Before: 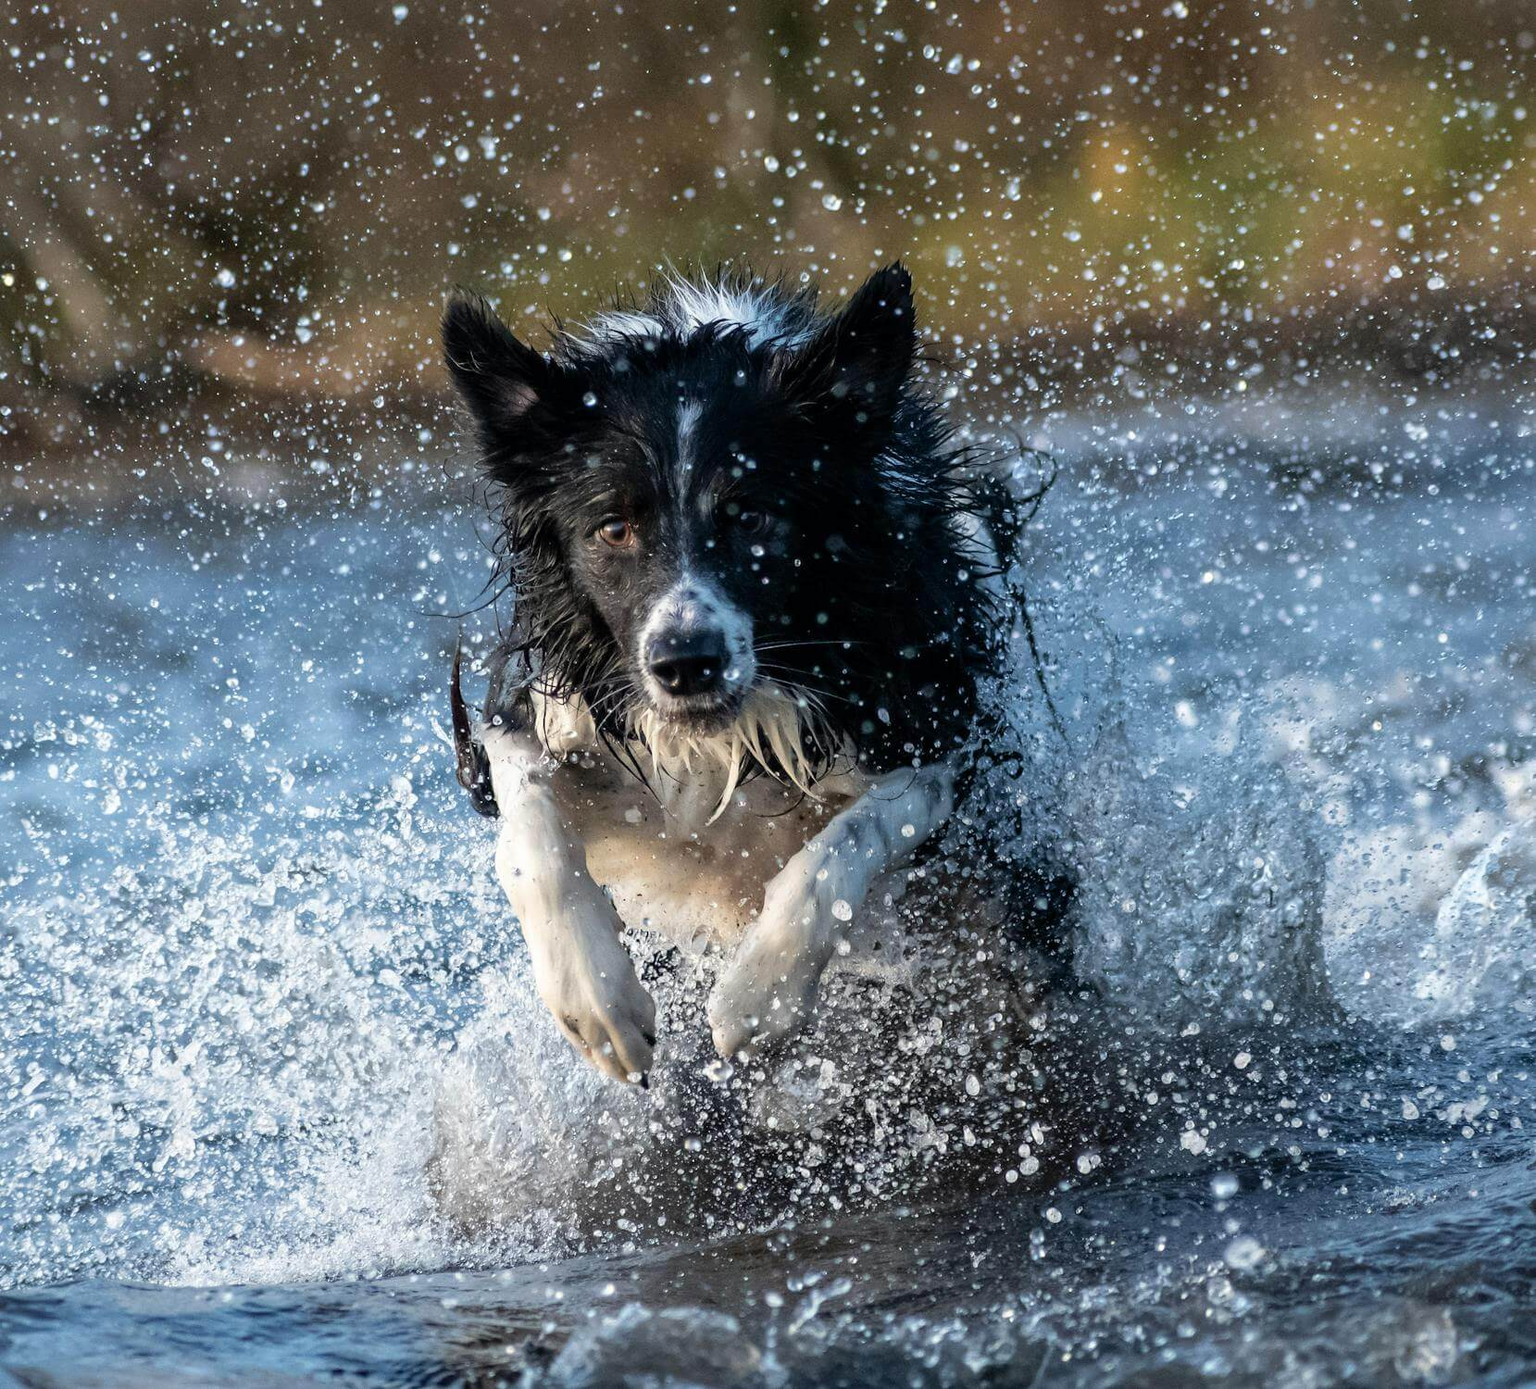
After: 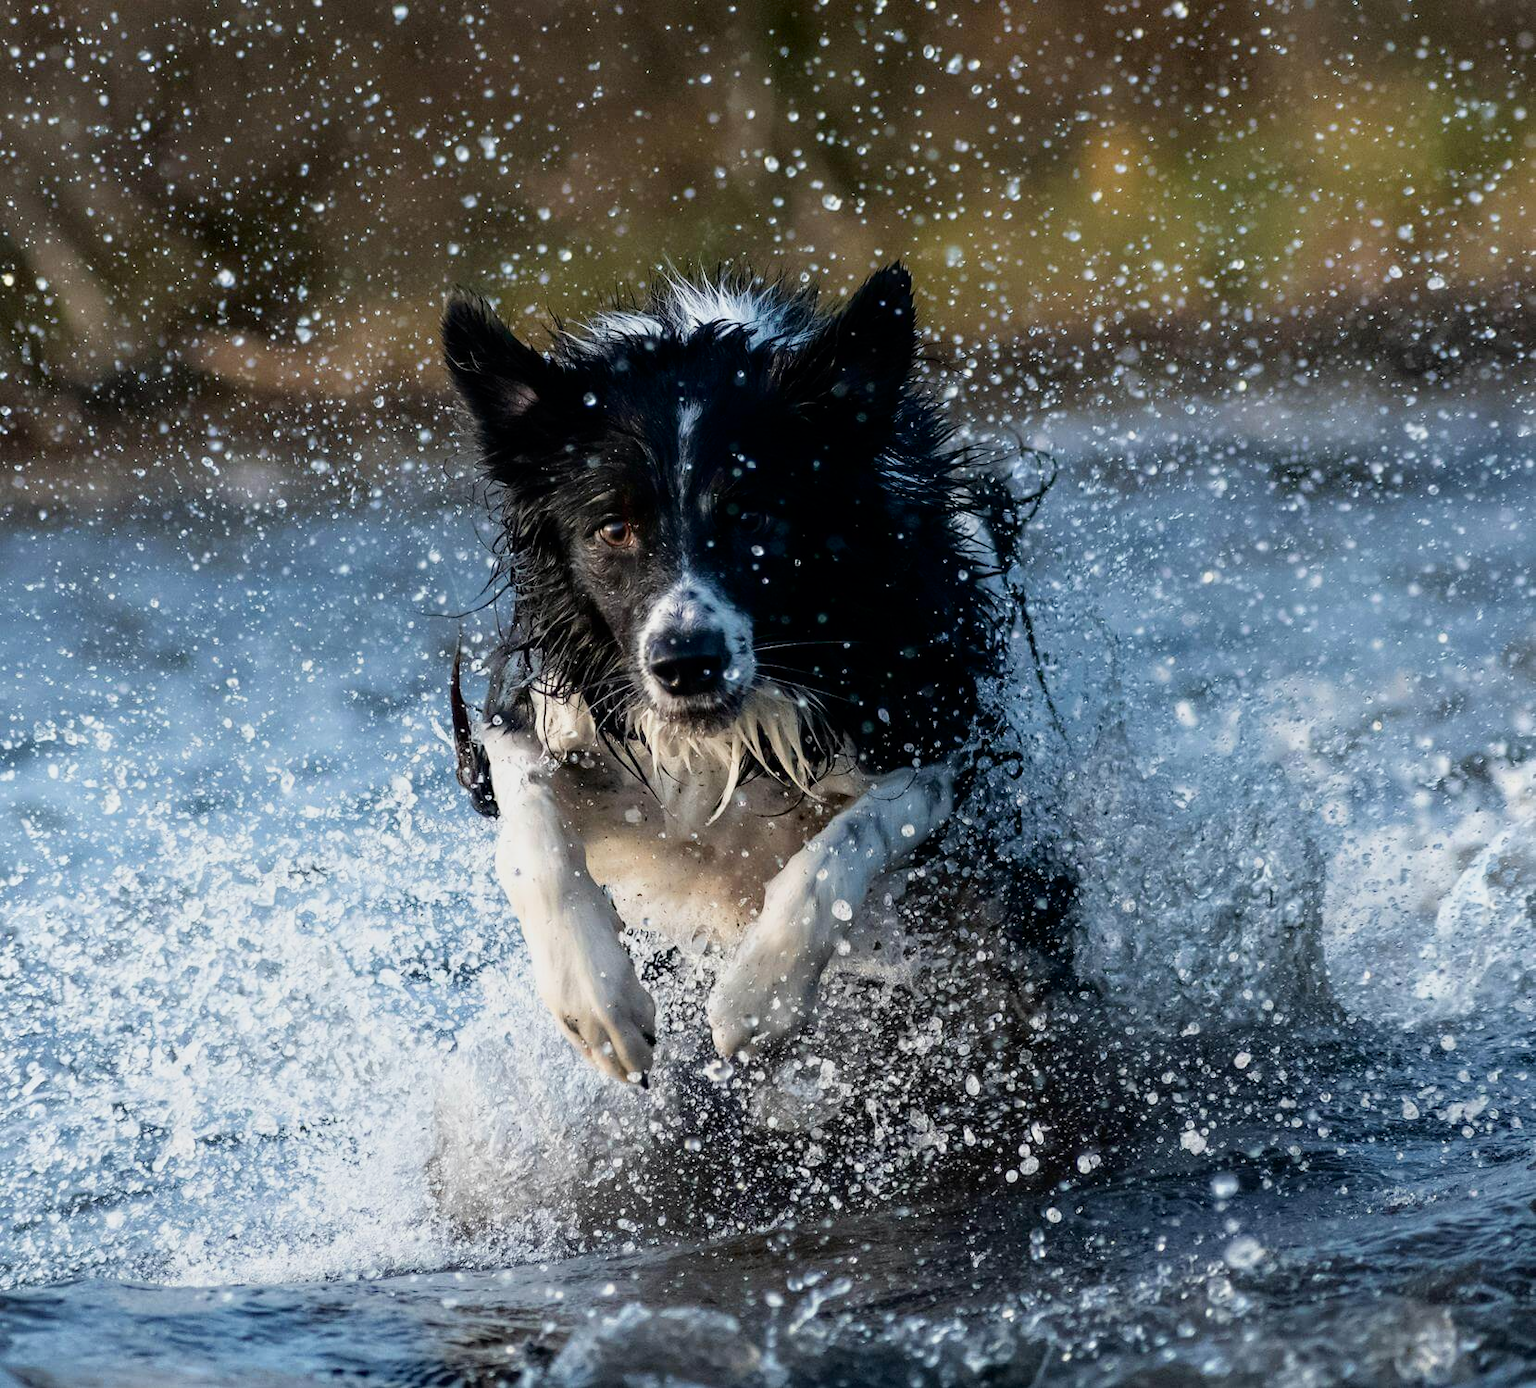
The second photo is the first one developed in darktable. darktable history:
filmic rgb: black relative exposure -14.15 EV, white relative exposure 3.36 EV, hardness 7.87, contrast 0.999
shadows and highlights: shadows -63.94, white point adjustment -5.27, highlights 61.13
